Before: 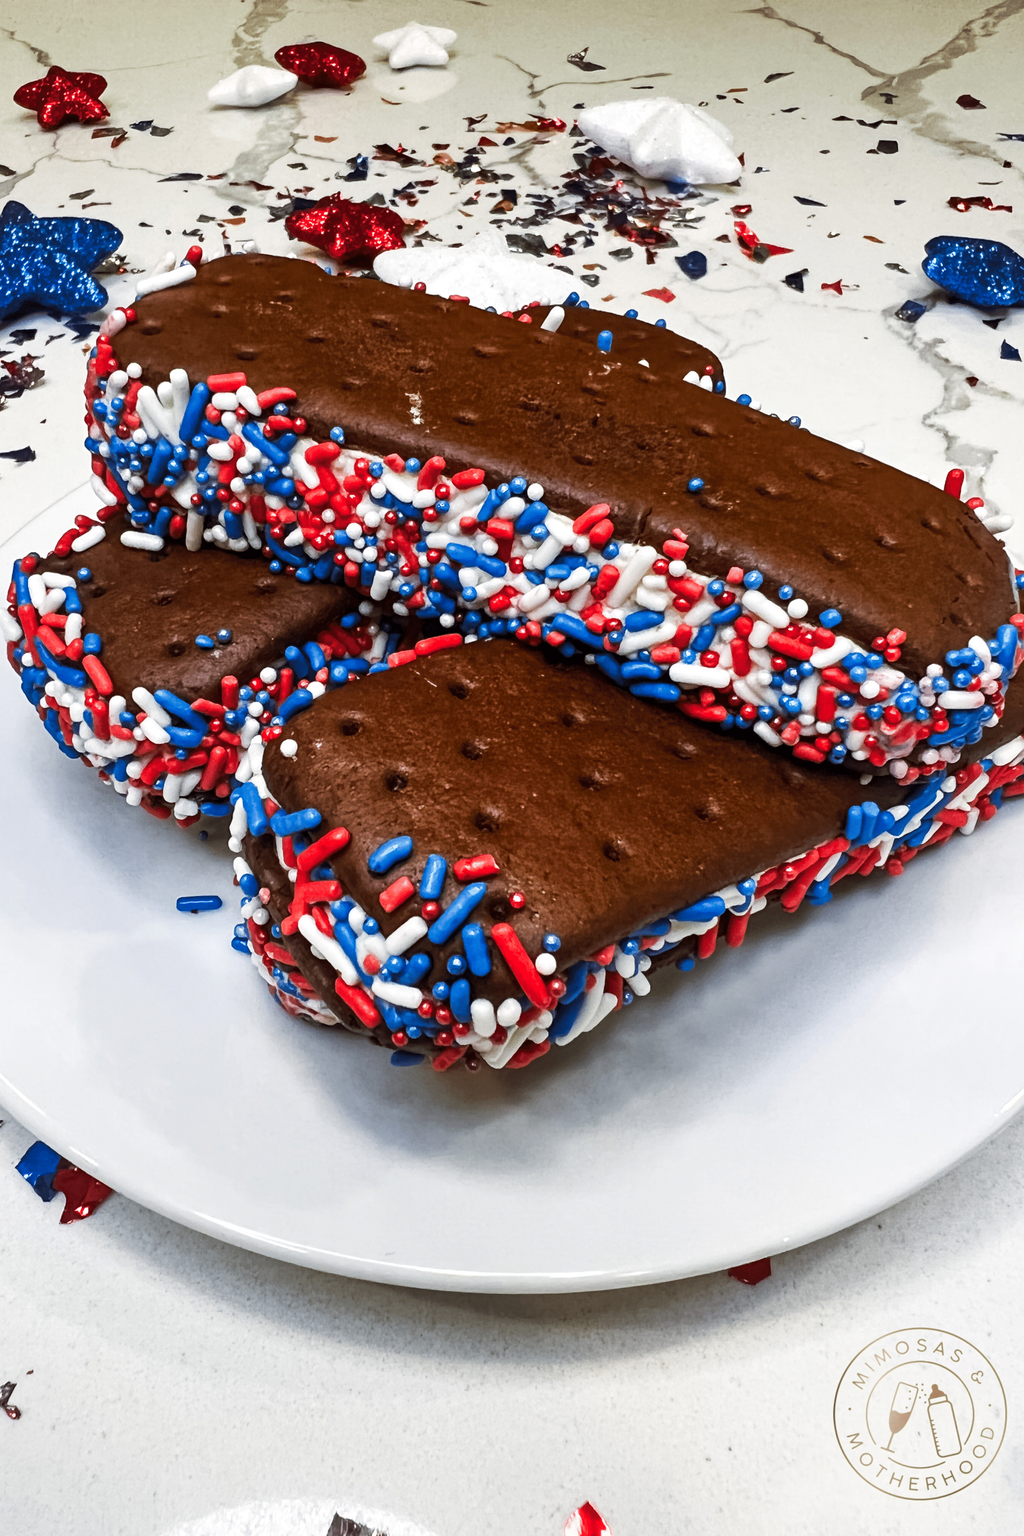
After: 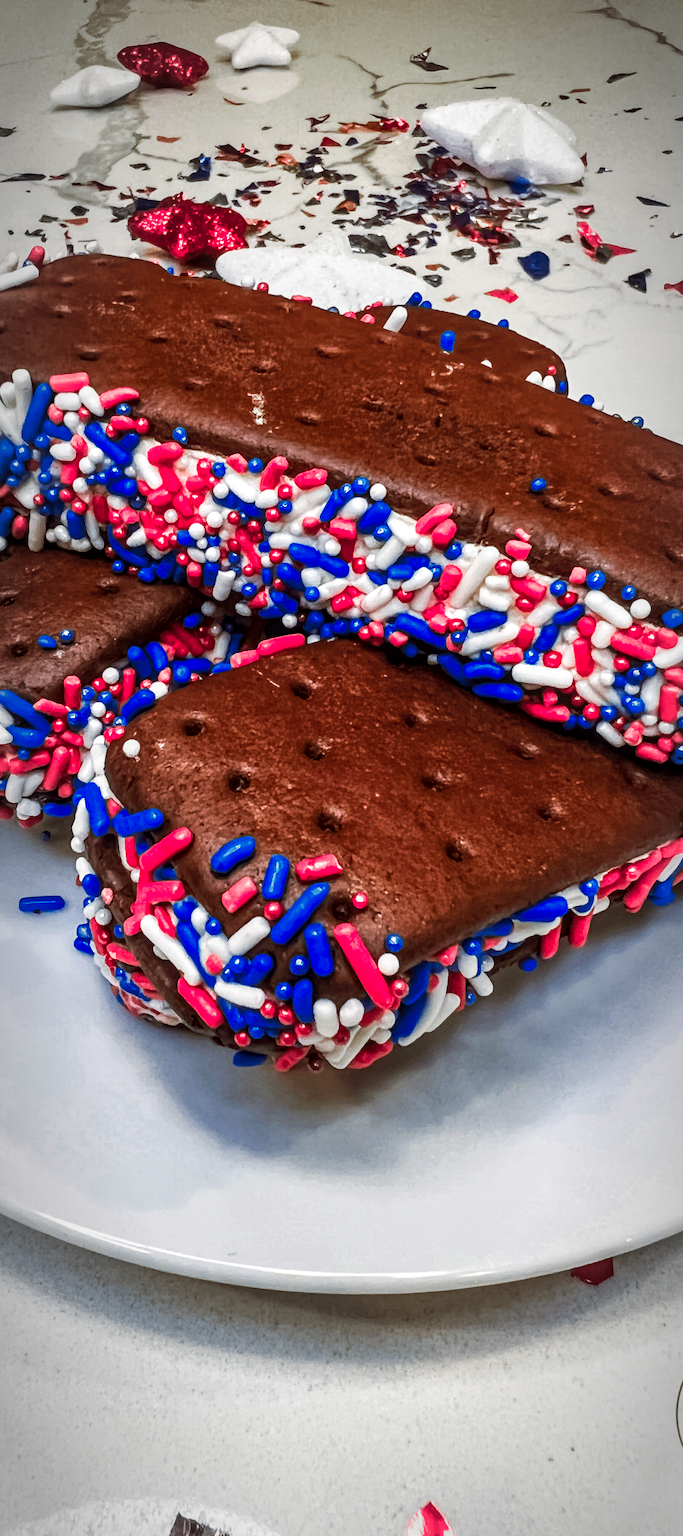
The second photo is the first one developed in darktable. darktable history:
color zones: curves: ch0 [(0, 0.553) (0.123, 0.58) (0.23, 0.419) (0.468, 0.155) (0.605, 0.132) (0.723, 0.063) (0.833, 0.172) (0.921, 0.468)]; ch1 [(0.025, 0.645) (0.229, 0.584) (0.326, 0.551) (0.537, 0.446) (0.599, 0.911) (0.708, 1) (0.805, 0.944)]; ch2 [(0.086, 0.468) (0.254, 0.464) (0.638, 0.564) (0.702, 0.592) (0.768, 0.564)]
vignetting: automatic ratio true
local contrast: on, module defaults
crop and rotate: left 15.446%, right 17.836%
